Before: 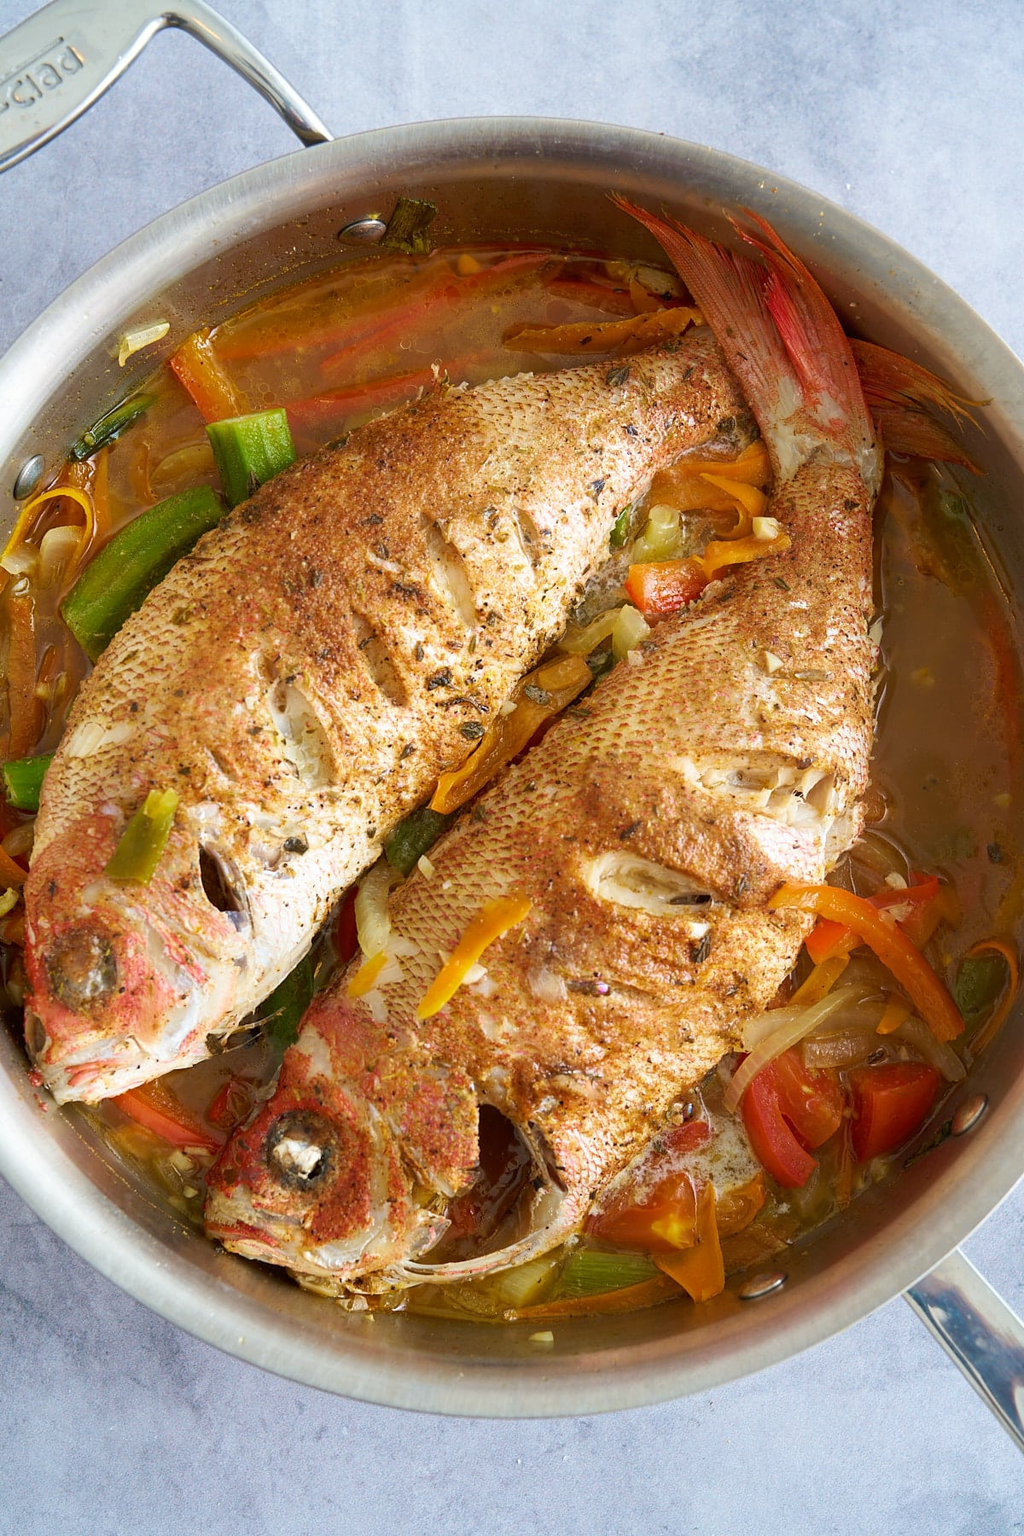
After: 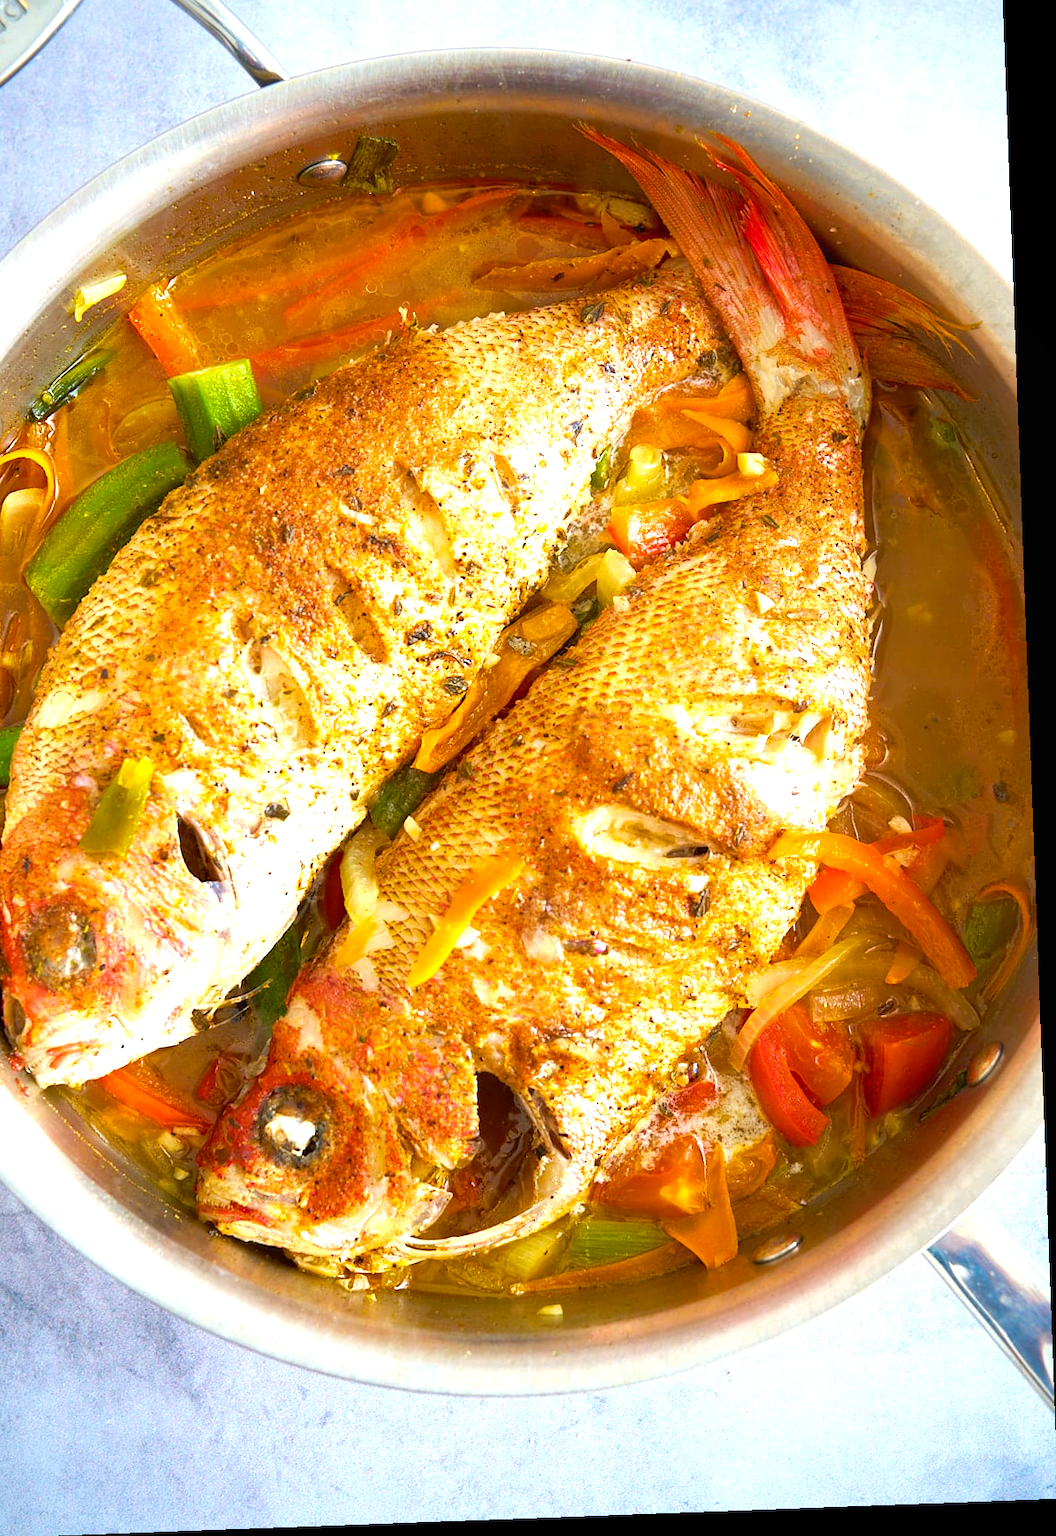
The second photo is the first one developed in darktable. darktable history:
exposure: black level correction 0, exposure 1 EV, compensate exposure bias true, compensate highlight preservation false
crop and rotate: angle 2.12°, left 5.528%, top 5.718%
vignetting: saturation 0.367
color balance rgb: perceptual saturation grading › global saturation 25.296%
